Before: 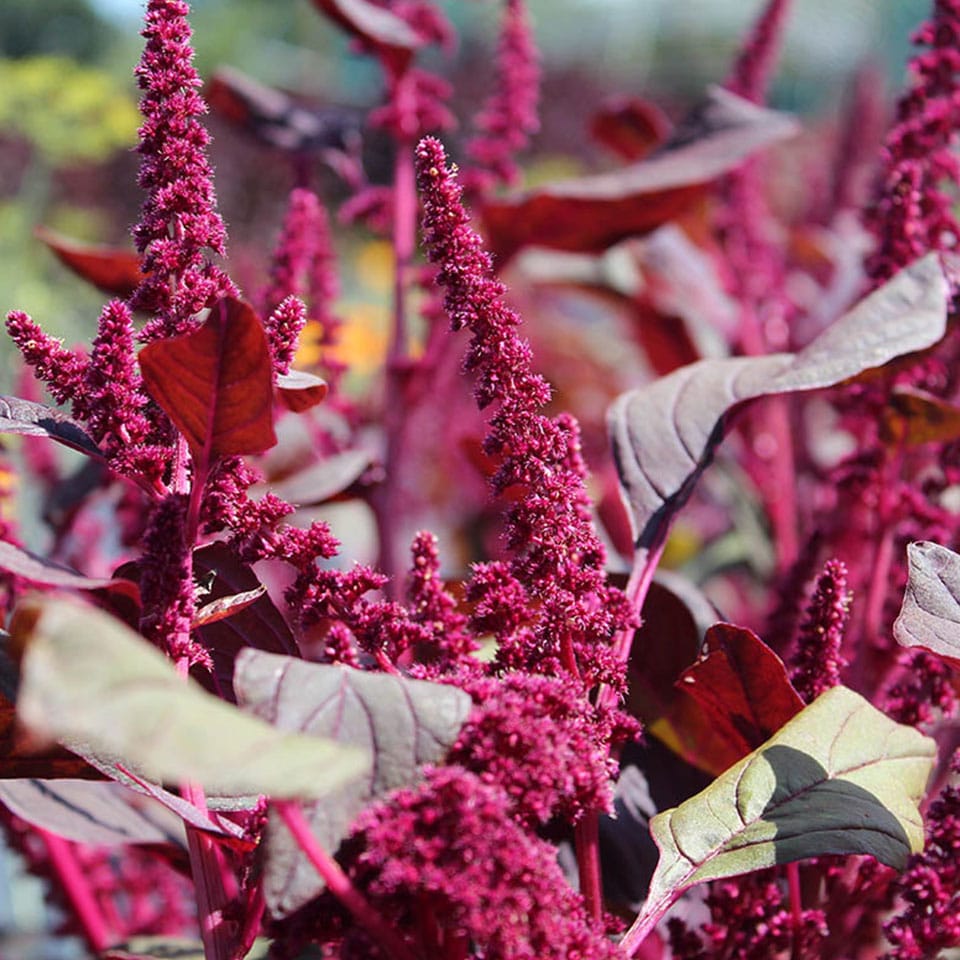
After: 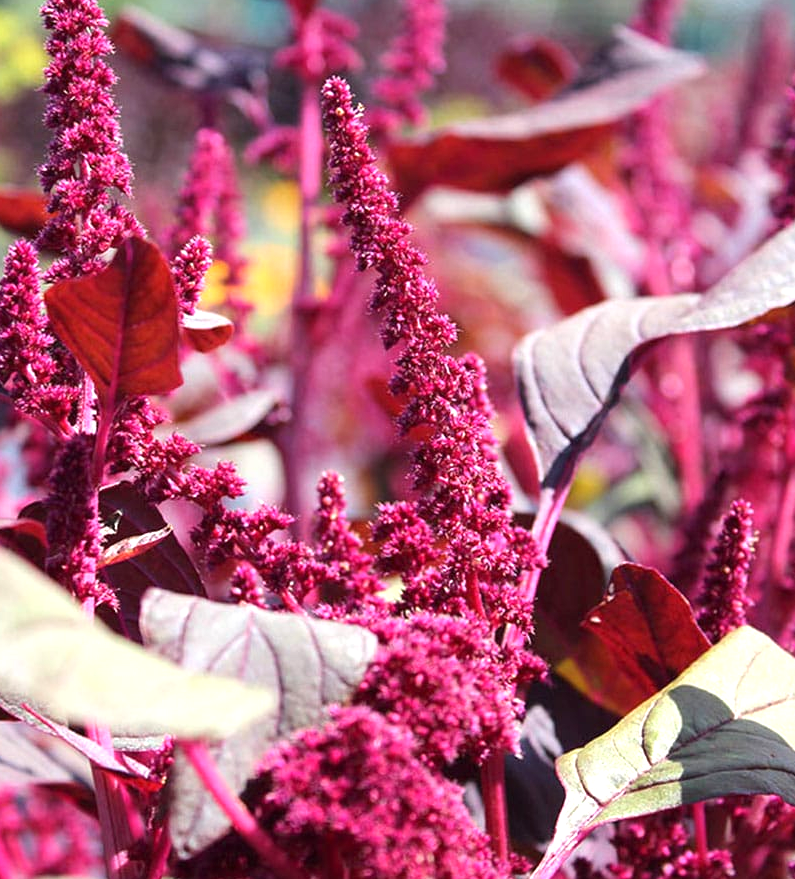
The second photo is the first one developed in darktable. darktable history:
crop: left 9.807%, top 6.259%, right 7.334%, bottom 2.177%
exposure: exposure 0.657 EV, compensate highlight preservation false
